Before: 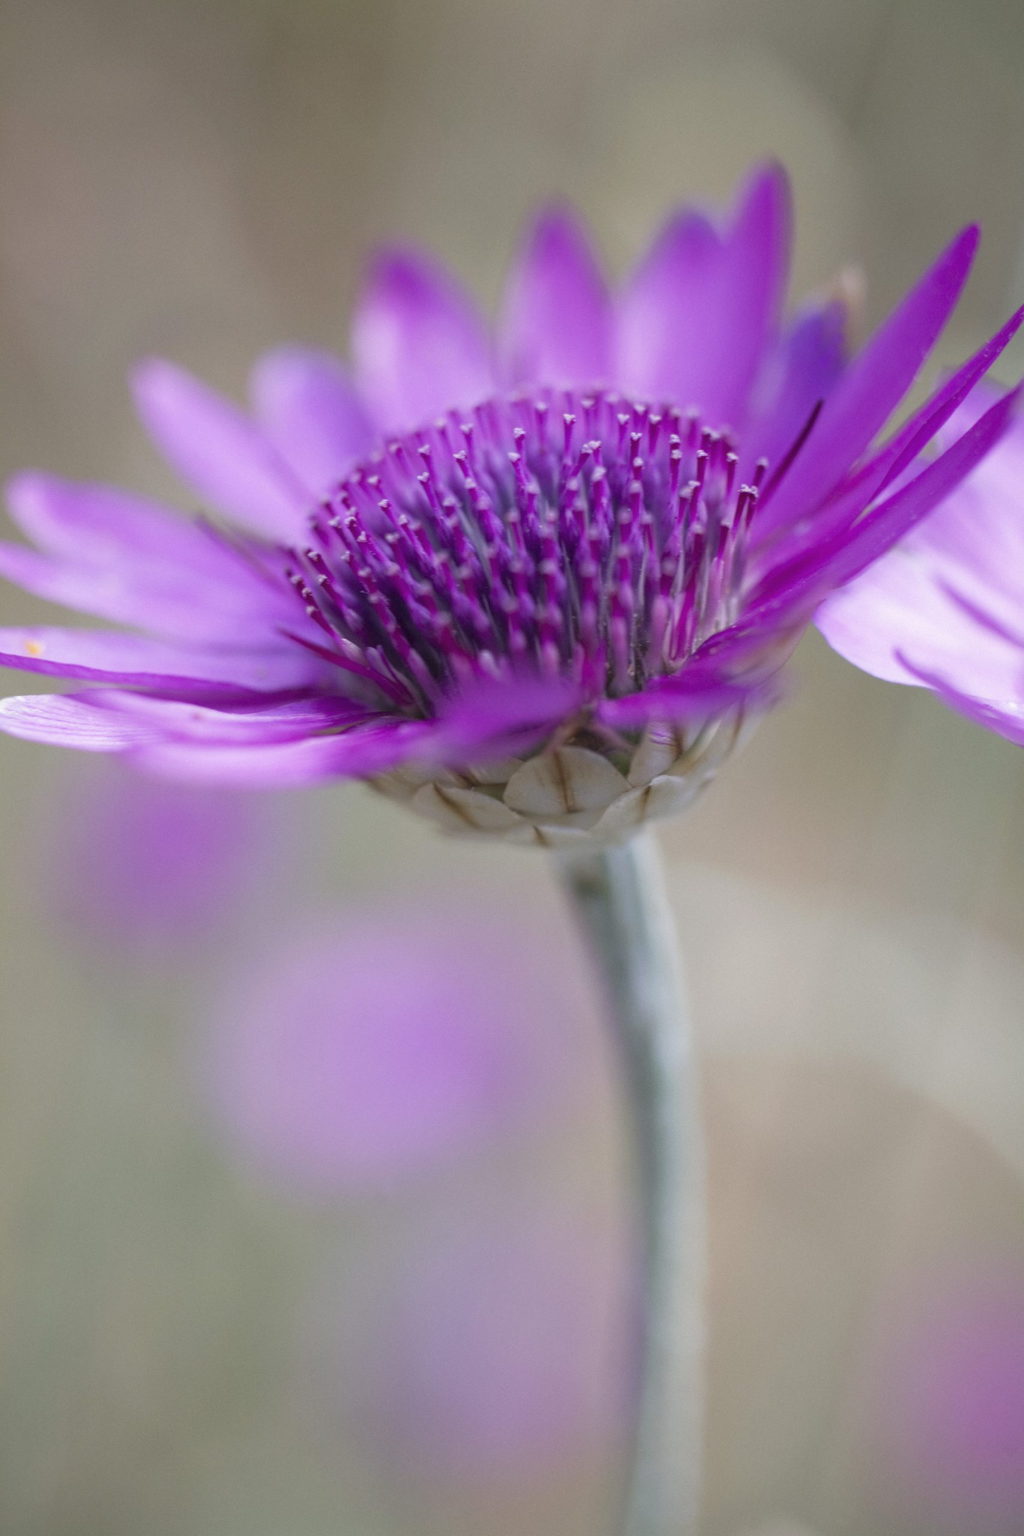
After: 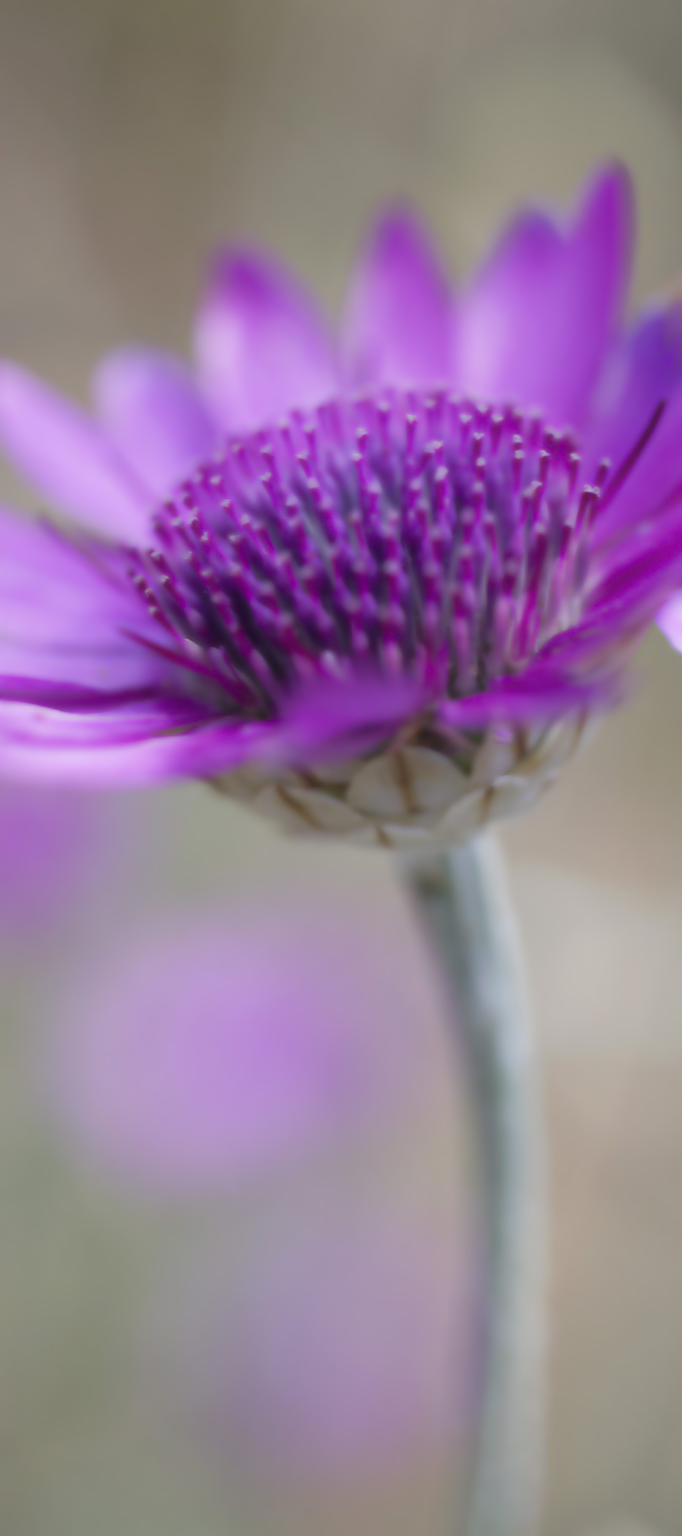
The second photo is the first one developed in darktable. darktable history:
tone equalizer: -8 EV -0.55 EV
crop: left 15.419%, right 17.914%
lowpass: radius 4, soften with bilateral filter, unbound 0
